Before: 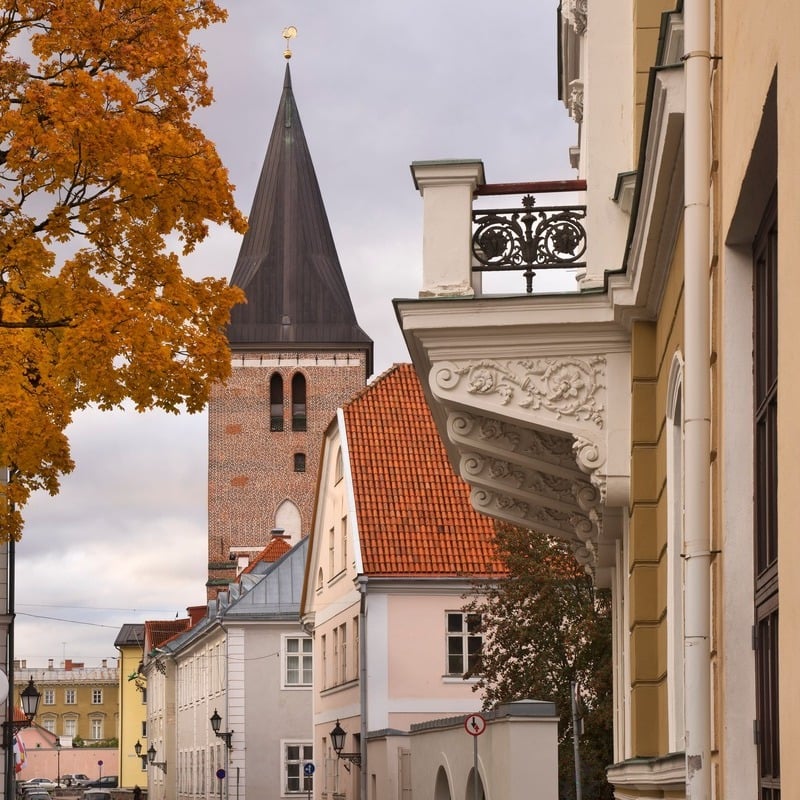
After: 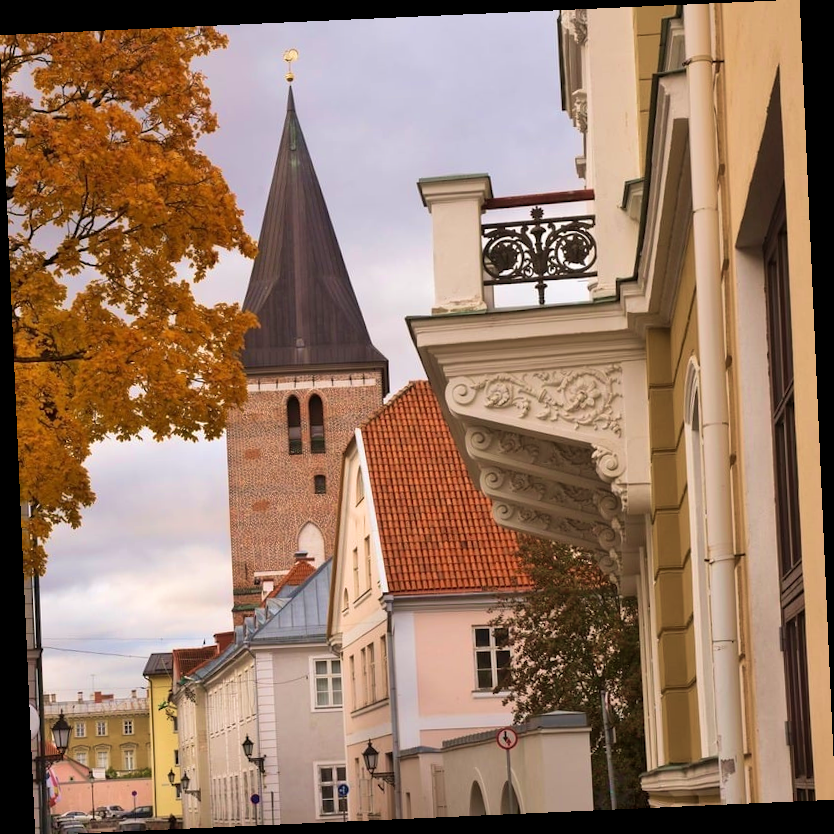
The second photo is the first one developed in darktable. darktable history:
velvia: strength 45%
rotate and perspective: rotation -2.56°, automatic cropping off
